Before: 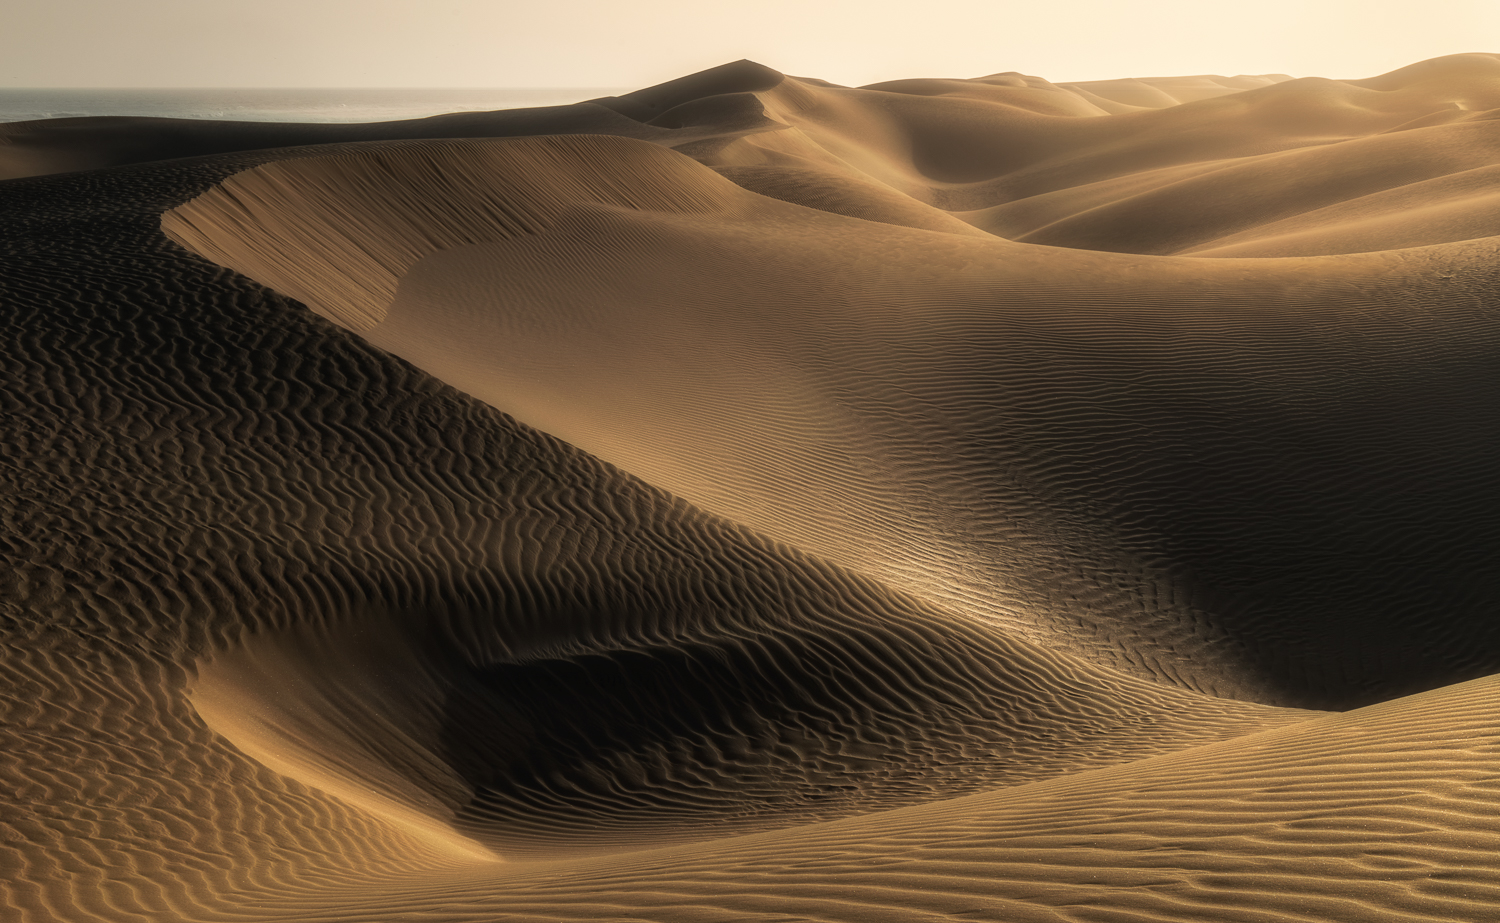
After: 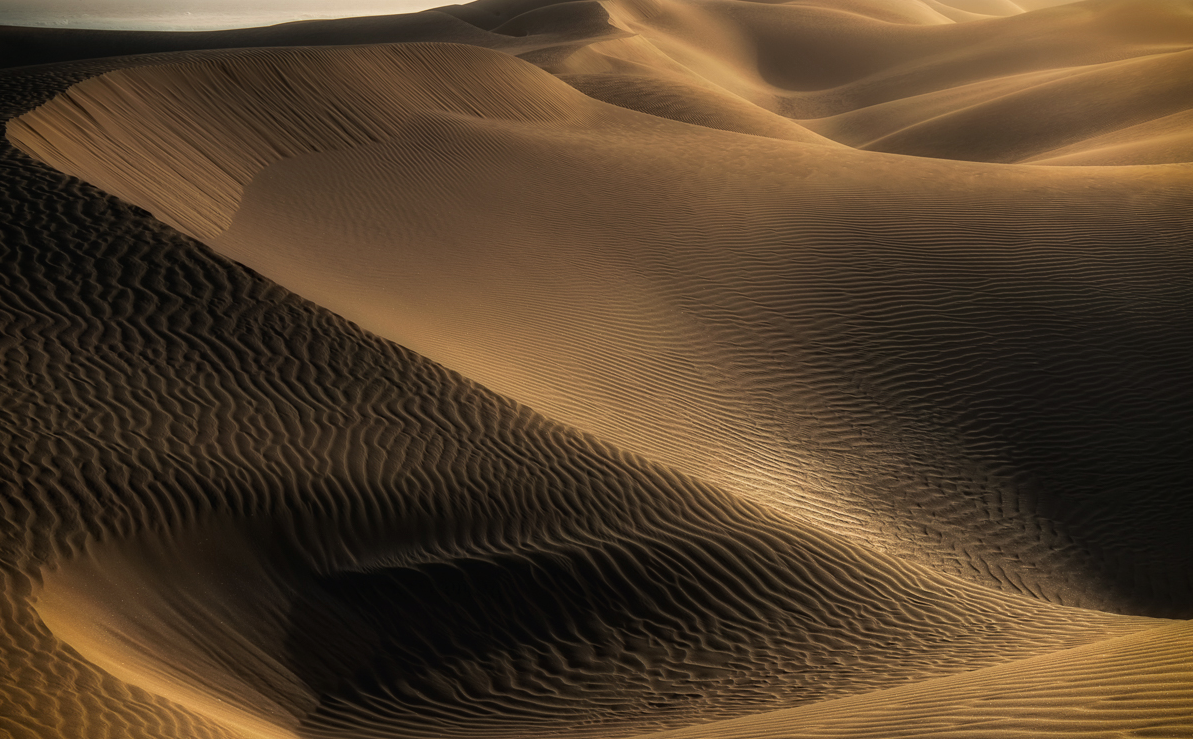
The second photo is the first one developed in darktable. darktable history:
vignetting: fall-off start 91.26%, brightness -0.999, saturation 0.492
haze removal: on, module defaults
crop and rotate: left 10.365%, top 10.062%, right 10.048%, bottom 9.795%
